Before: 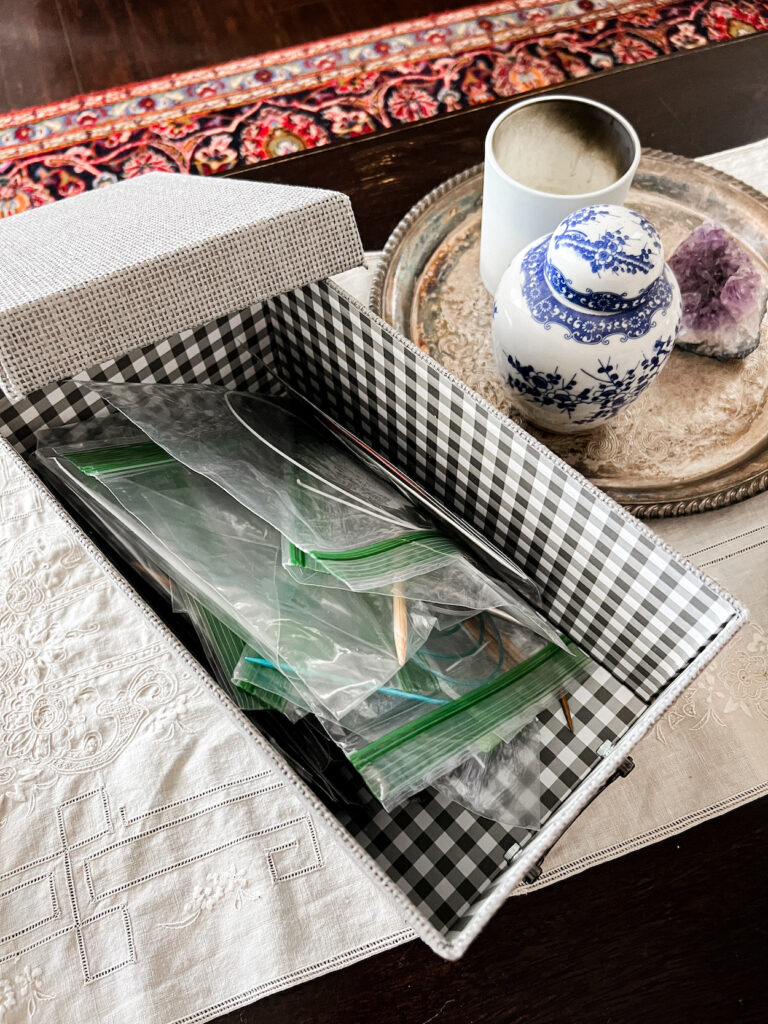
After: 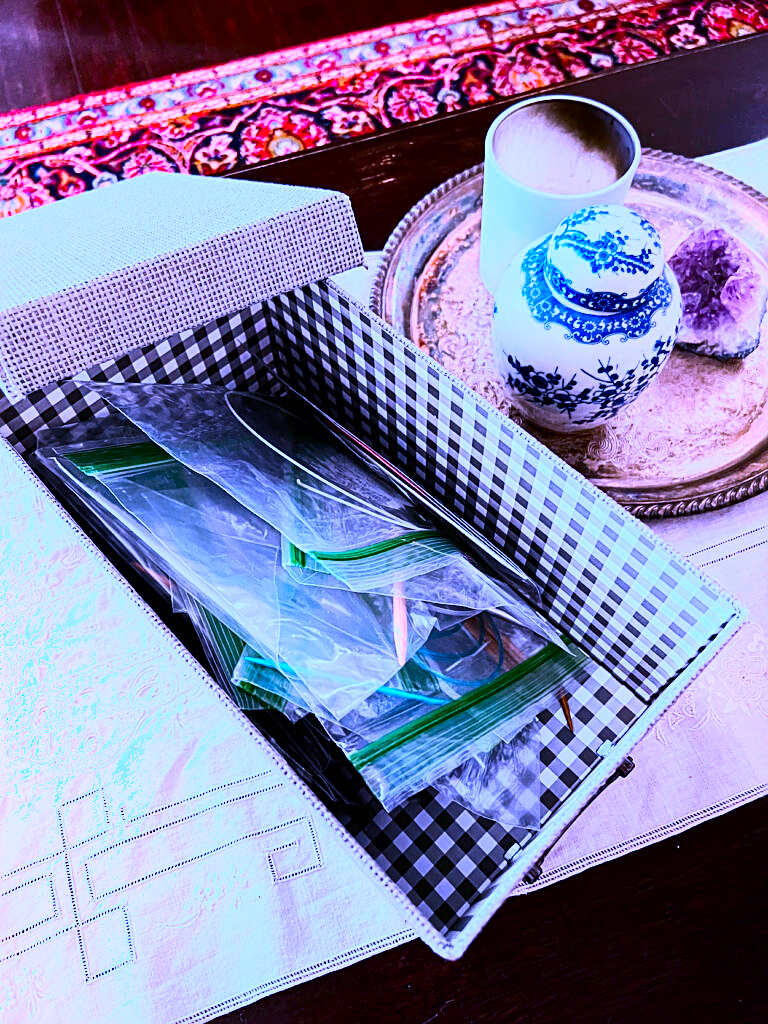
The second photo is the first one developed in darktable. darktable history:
contrast brightness saturation: contrast 0.26, brightness 0.02, saturation 0.87
sharpen: on, module defaults
shadows and highlights: shadows -24.28, highlights 49.77, soften with gaussian
white balance: red 0.98, blue 1.61
